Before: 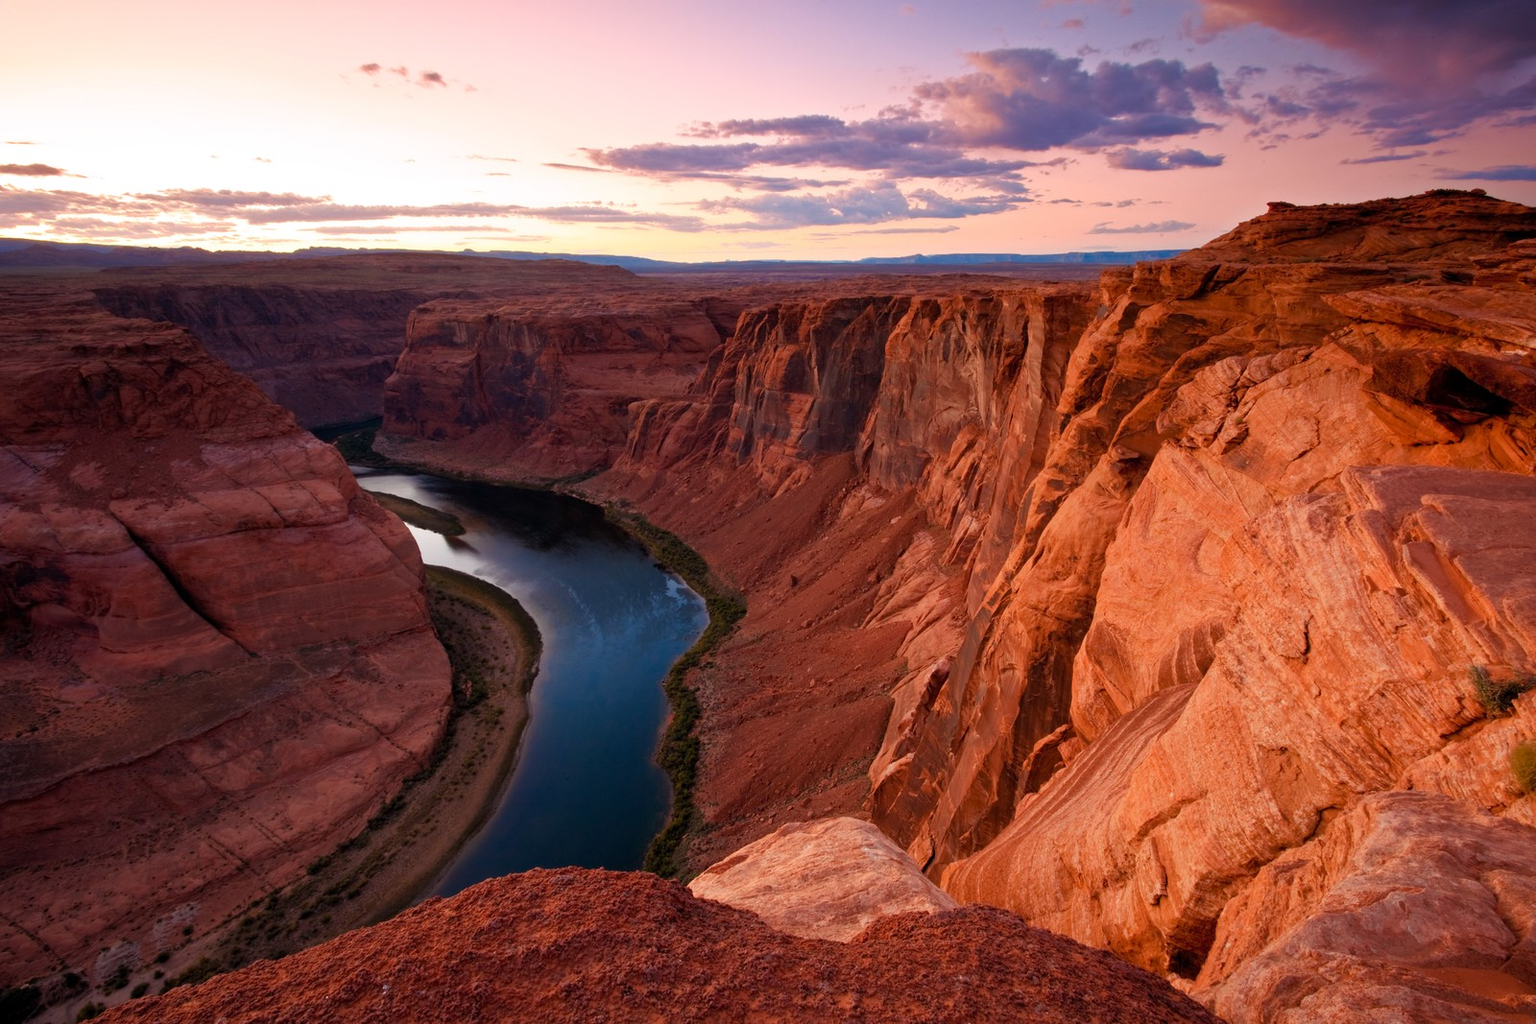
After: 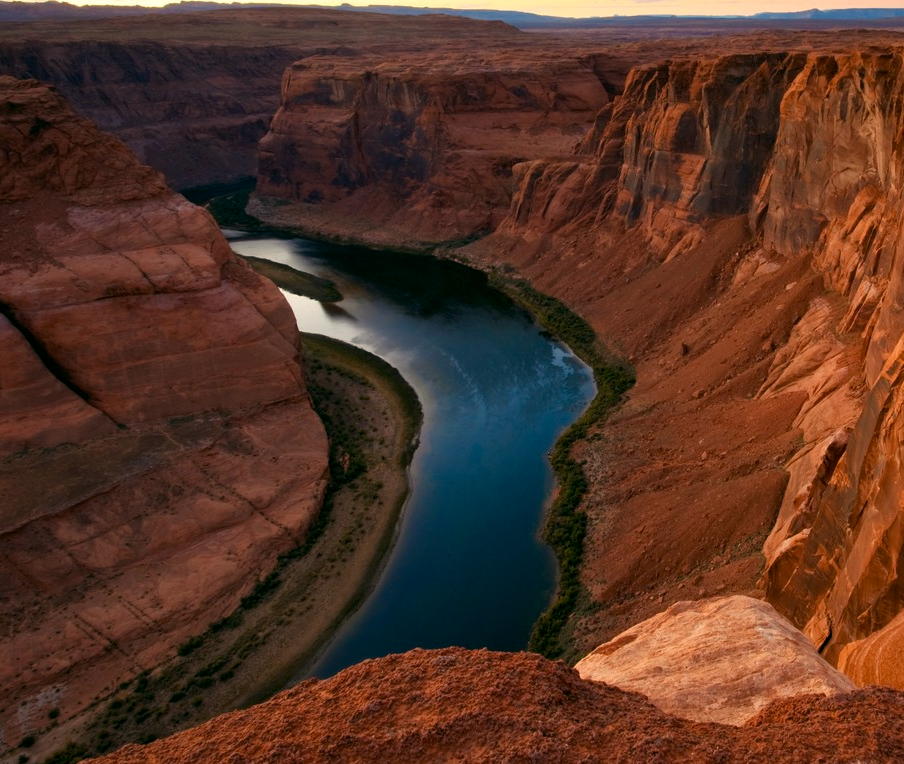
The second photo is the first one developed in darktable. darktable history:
crop: left 8.933%, top 24.024%, right 34.517%, bottom 4.302%
contrast equalizer: octaves 7, y [[0.536, 0.565, 0.581, 0.516, 0.52, 0.491], [0.5 ×6], [0.5 ×6], [0 ×6], [0 ×6]], mix 0.356
color correction: highlights a* -0.497, highlights b* 9.1, shadows a* -8.83, shadows b* 1.47
